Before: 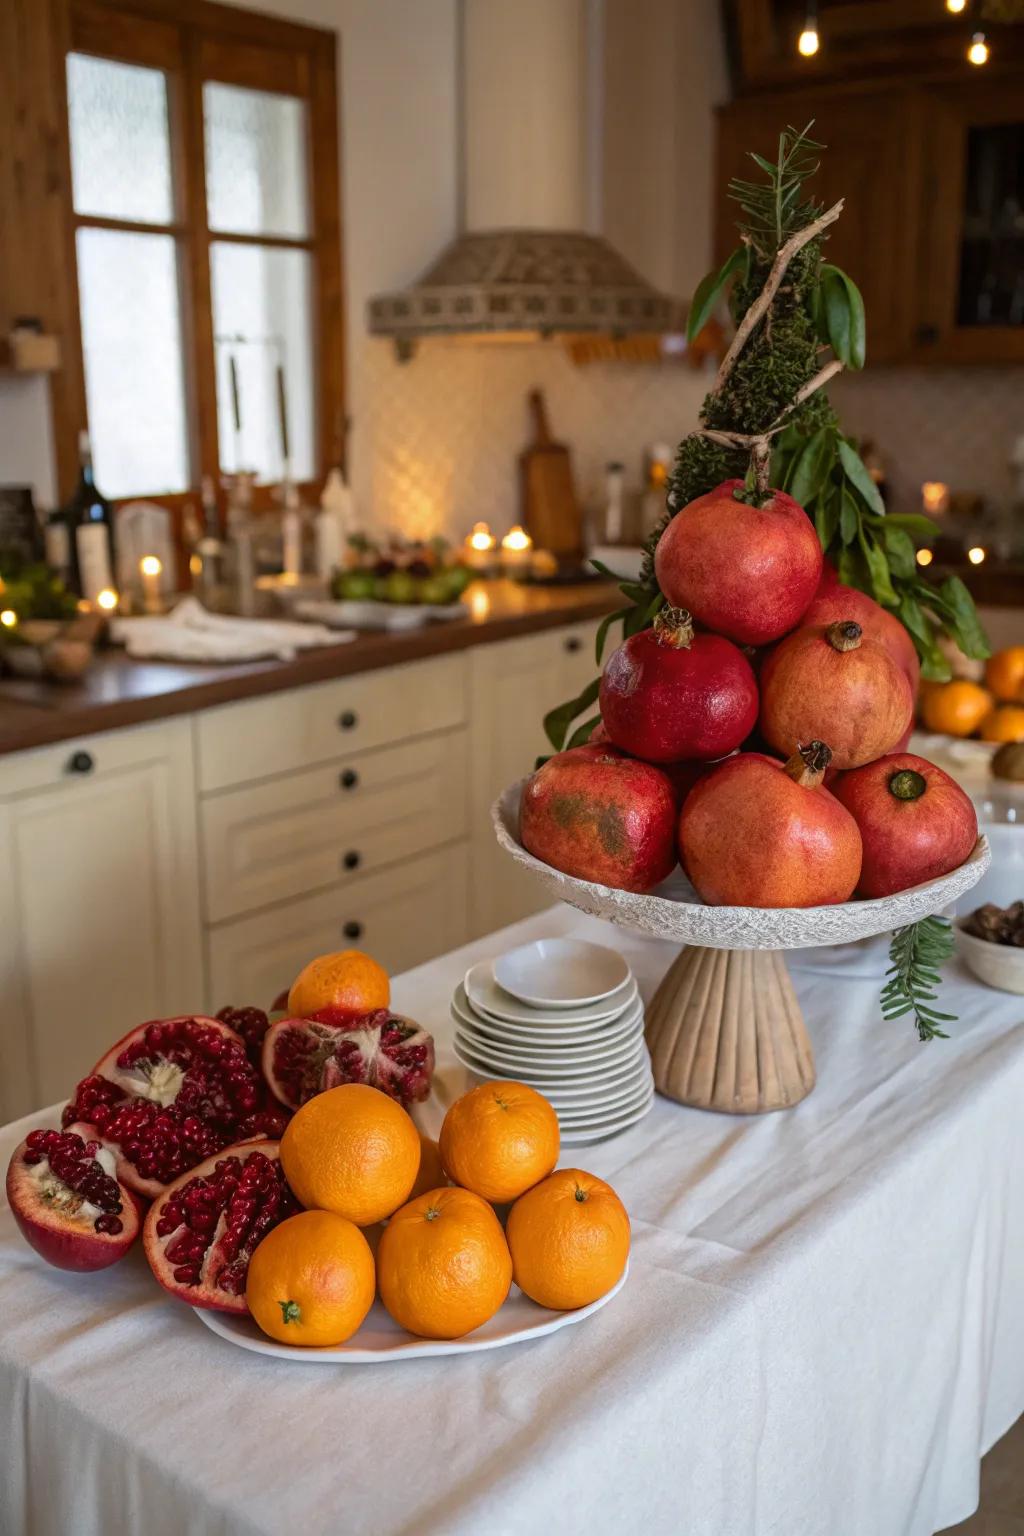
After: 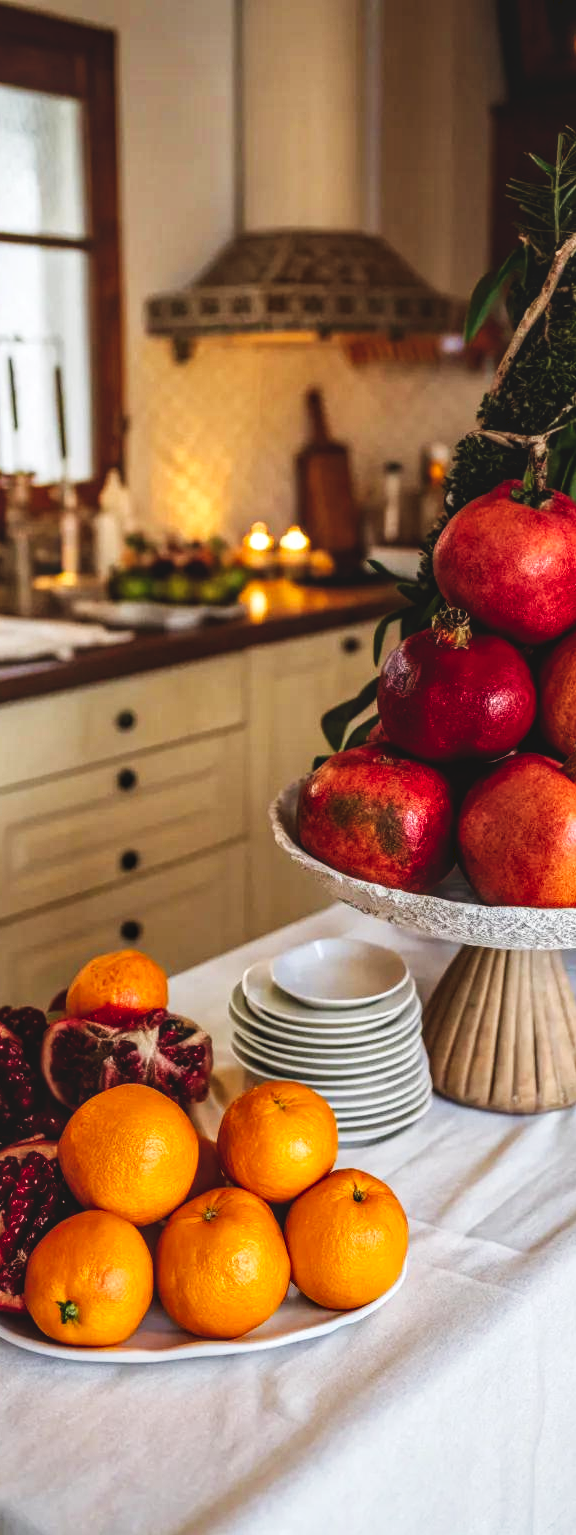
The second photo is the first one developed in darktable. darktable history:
crop: left 21.695%, right 22.046%, bottom 0.004%
local contrast: detail 130%
tone curve: curves: ch0 [(0, 0) (0.003, 0.103) (0.011, 0.103) (0.025, 0.105) (0.044, 0.108) (0.069, 0.108) (0.1, 0.111) (0.136, 0.121) (0.177, 0.145) (0.224, 0.174) (0.277, 0.223) (0.335, 0.289) (0.399, 0.374) (0.468, 0.47) (0.543, 0.579) (0.623, 0.687) (0.709, 0.787) (0.801, 0.879) (0.898, 0.942) (1, 1)], preserve colors none
